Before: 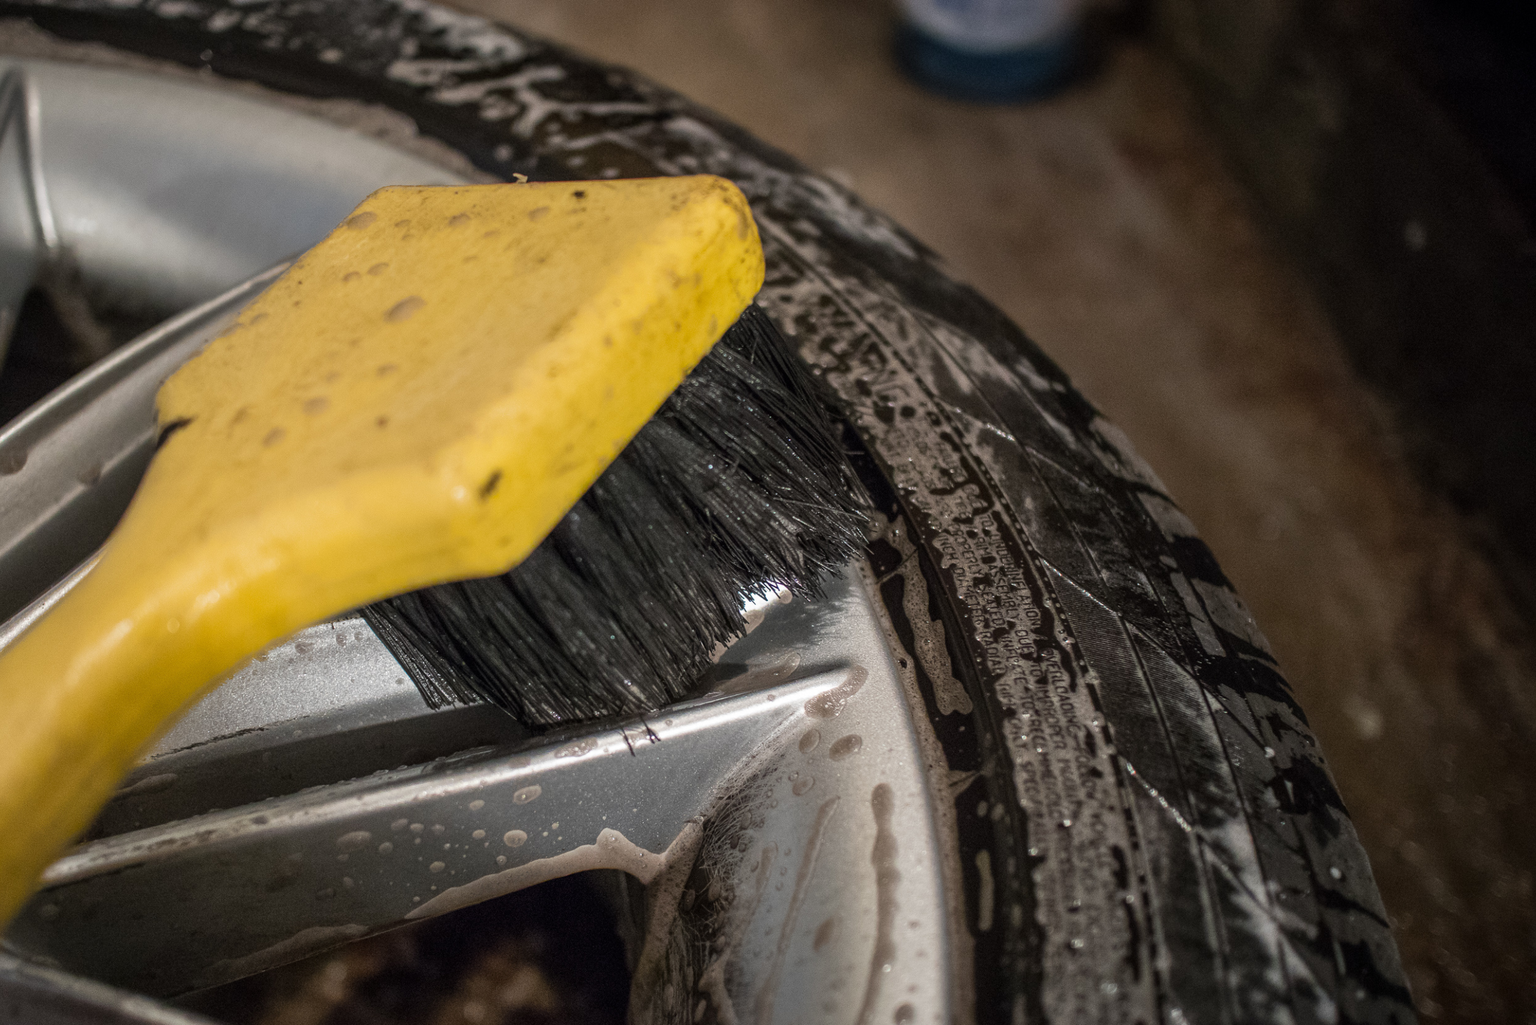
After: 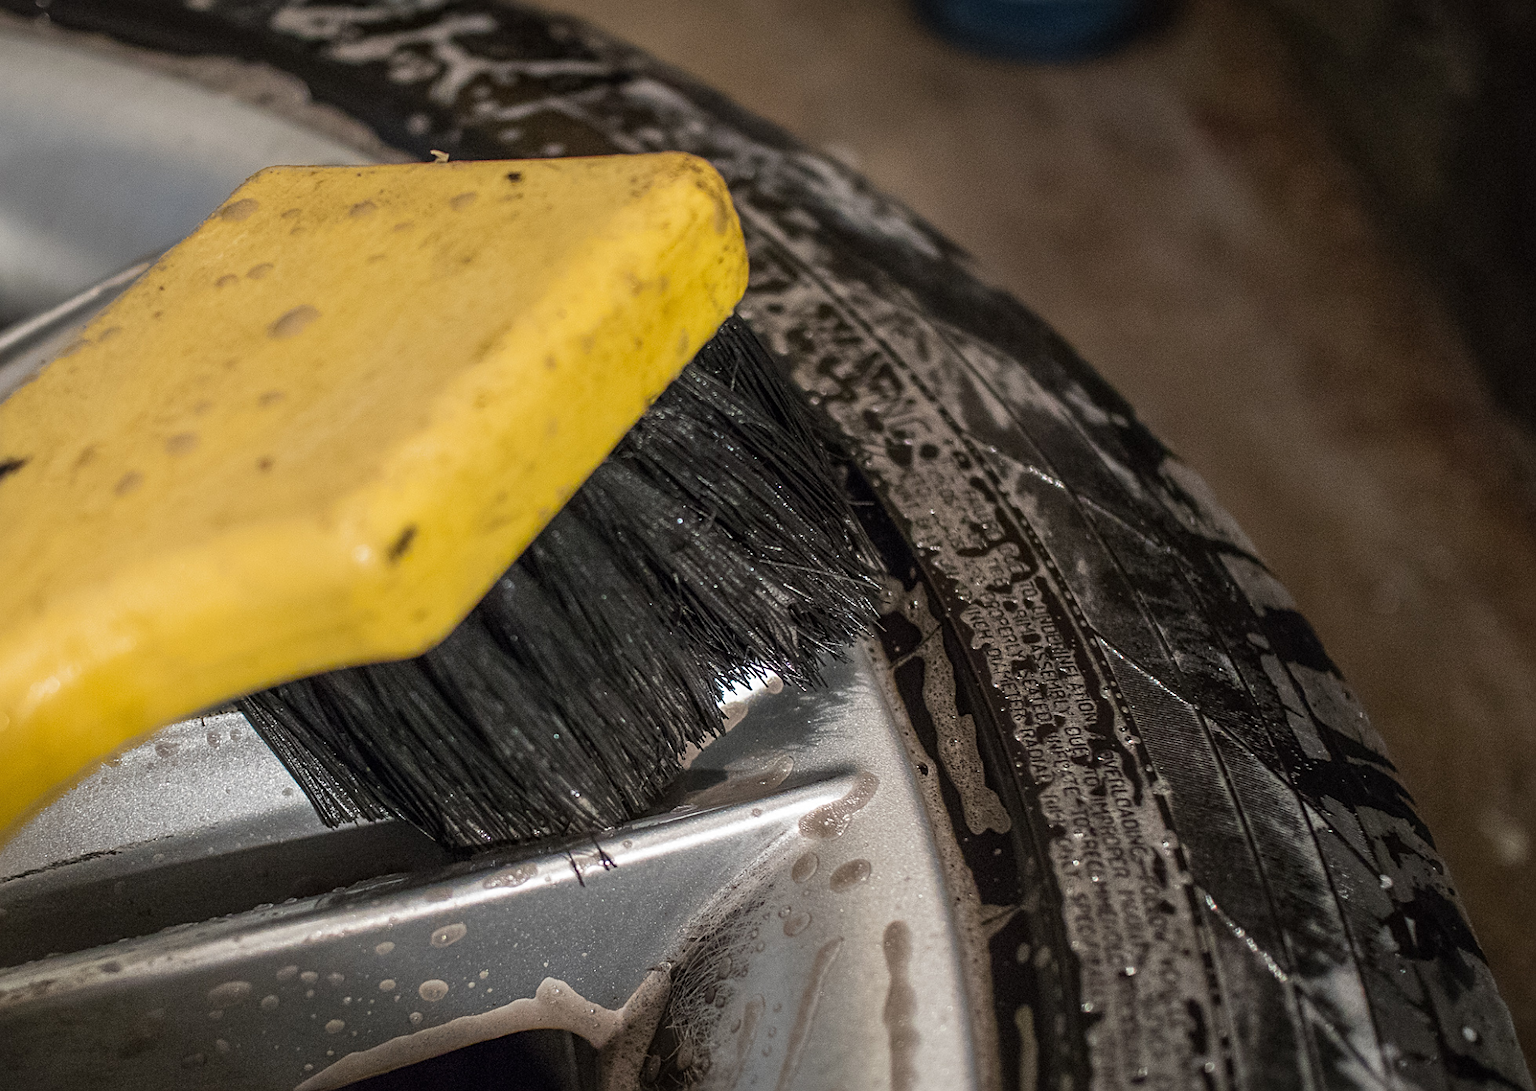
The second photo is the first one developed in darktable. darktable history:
crop: left 11.225%, top 5.381%, right 9.565%, bottom 10.314%
sharpen: on, module defaults
white balance: emerald 1
